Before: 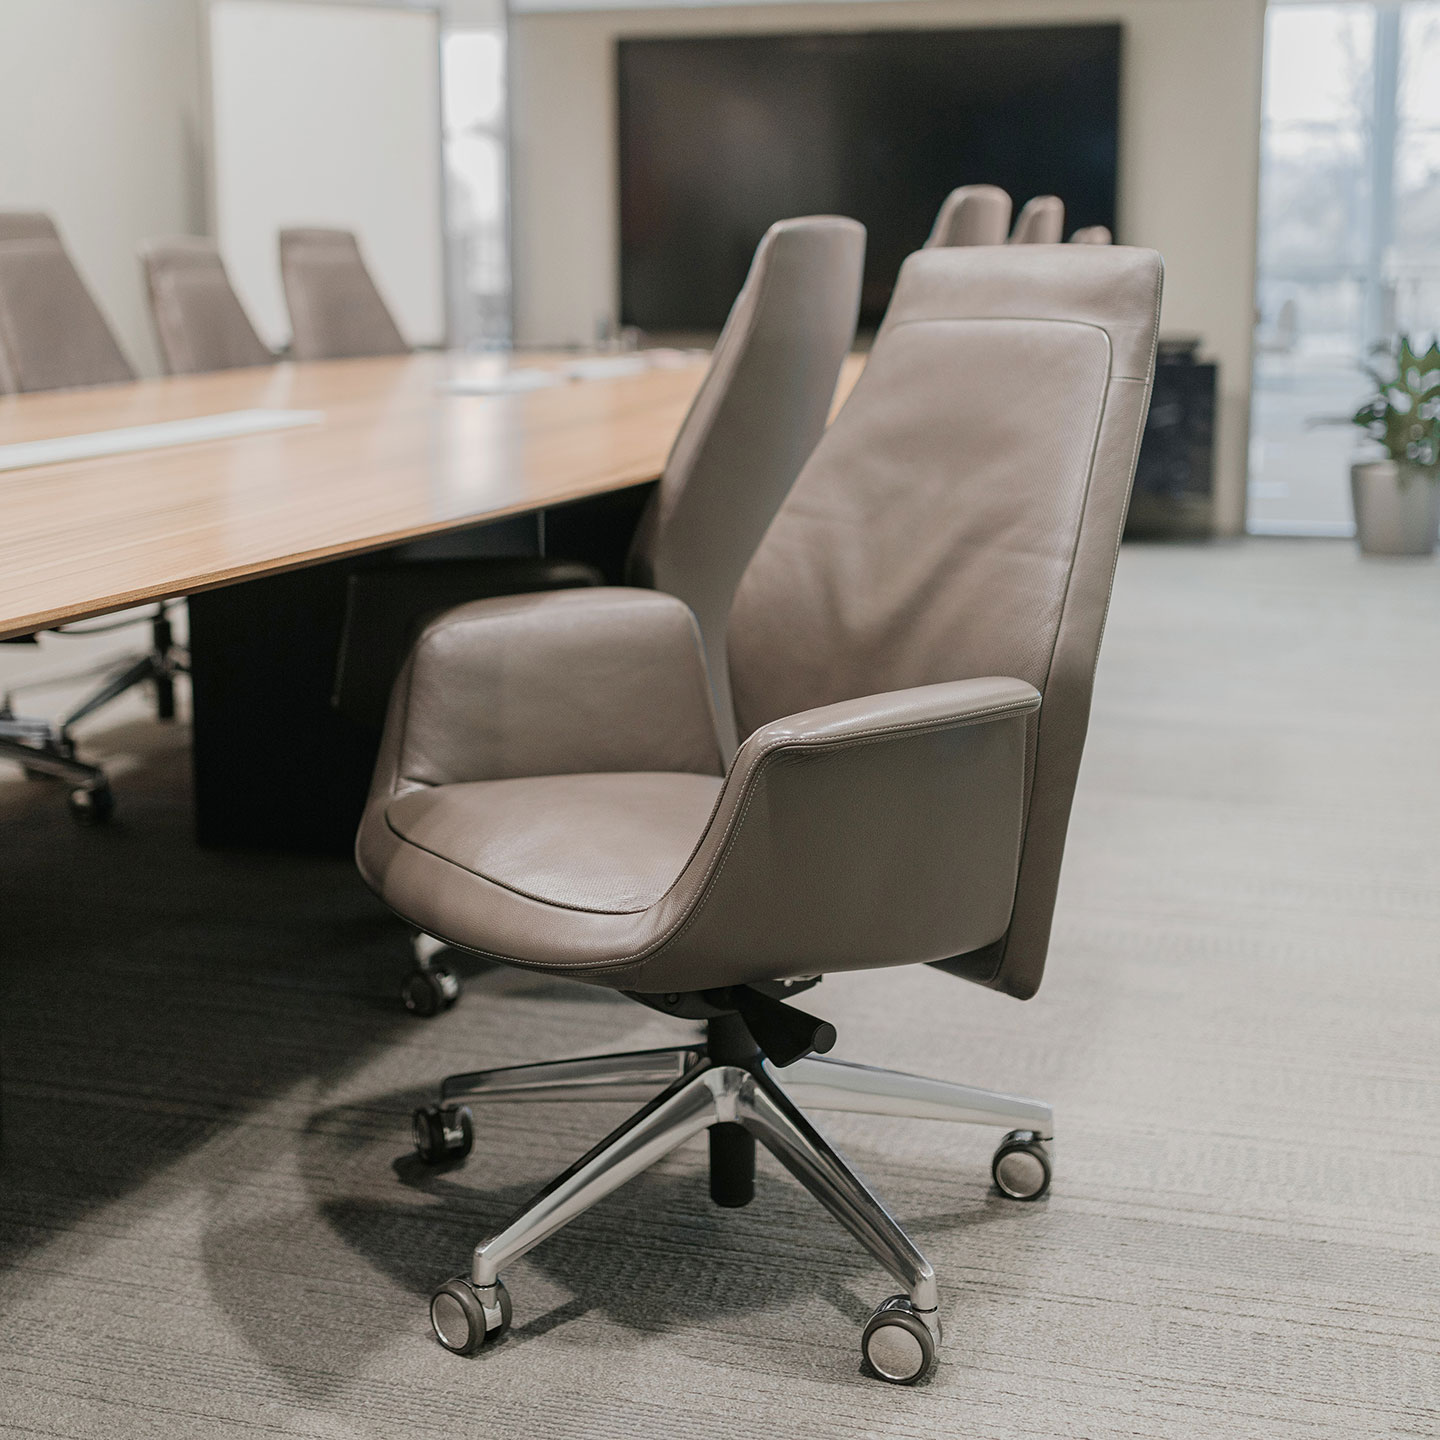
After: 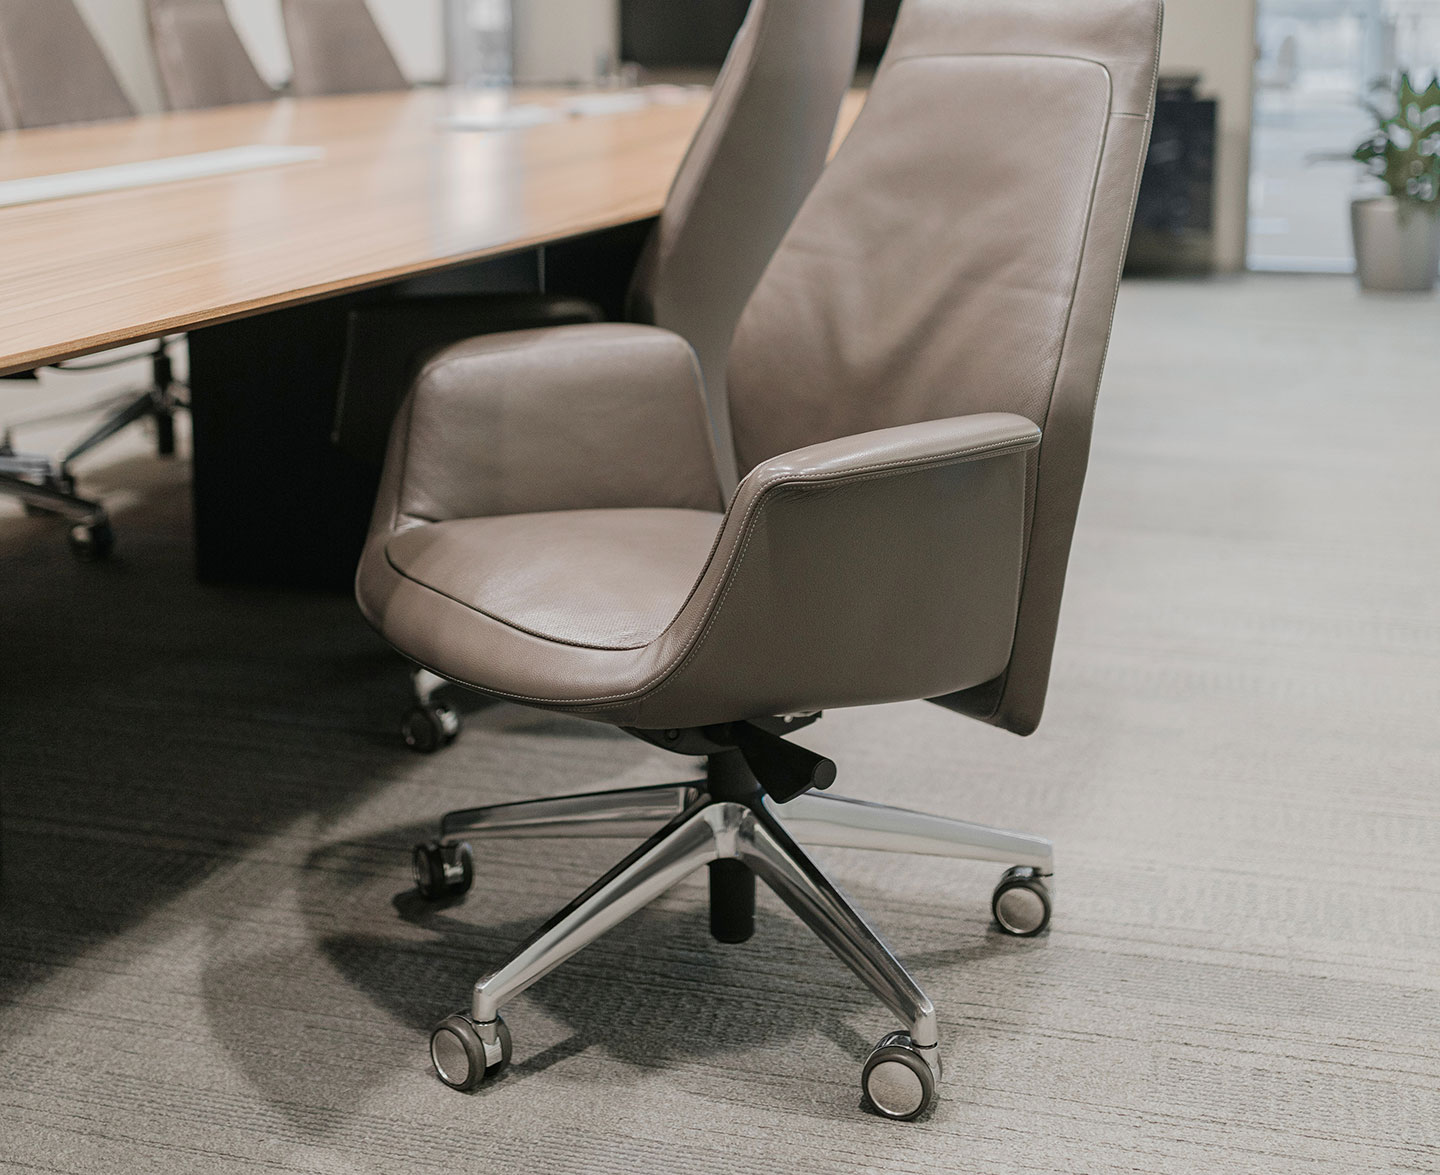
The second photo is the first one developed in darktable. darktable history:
crop and rotate: top 18.359%
